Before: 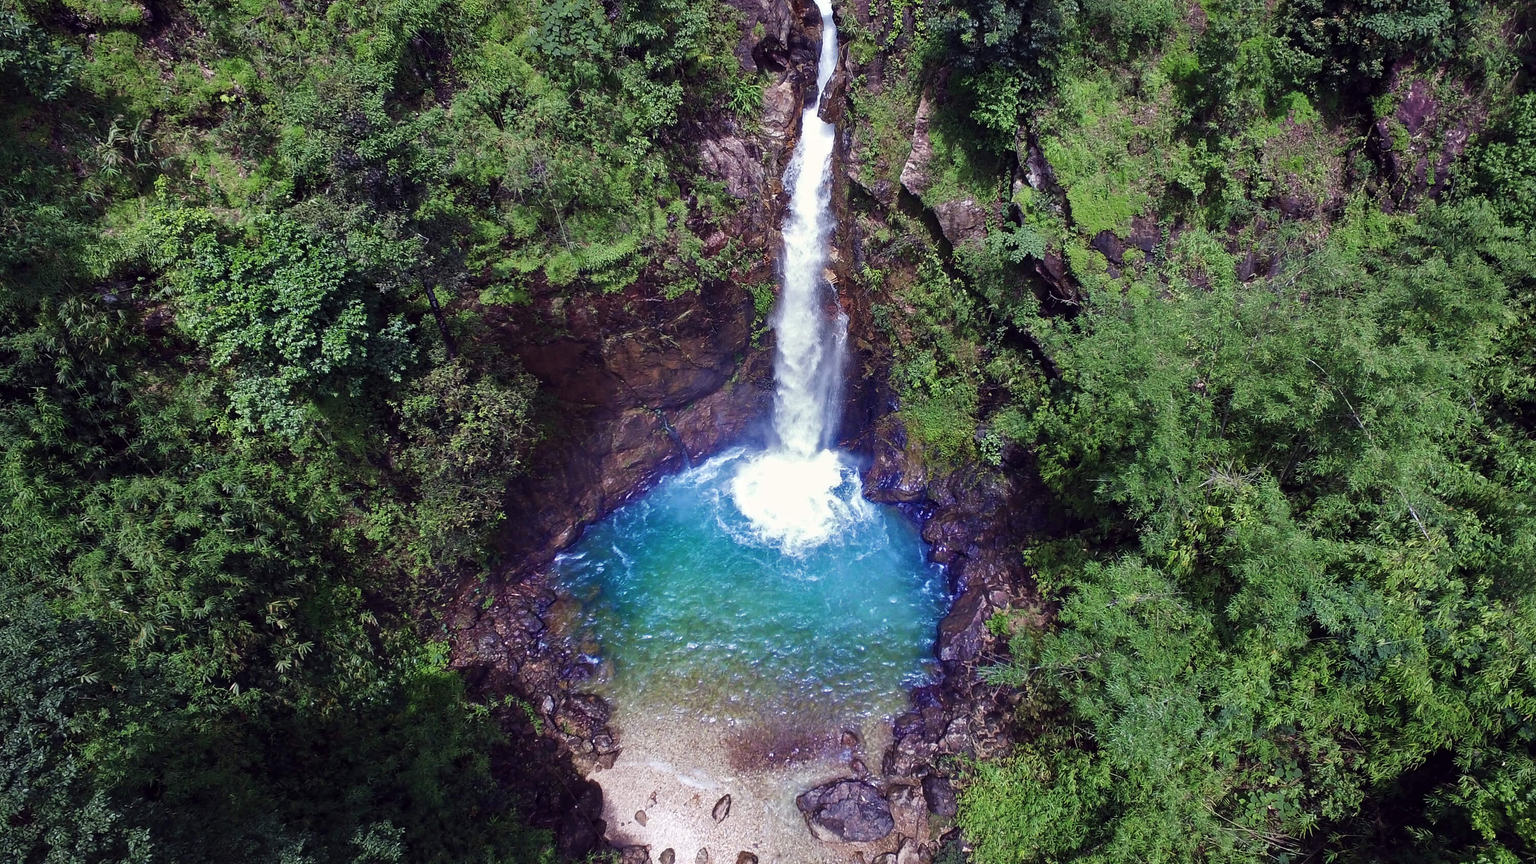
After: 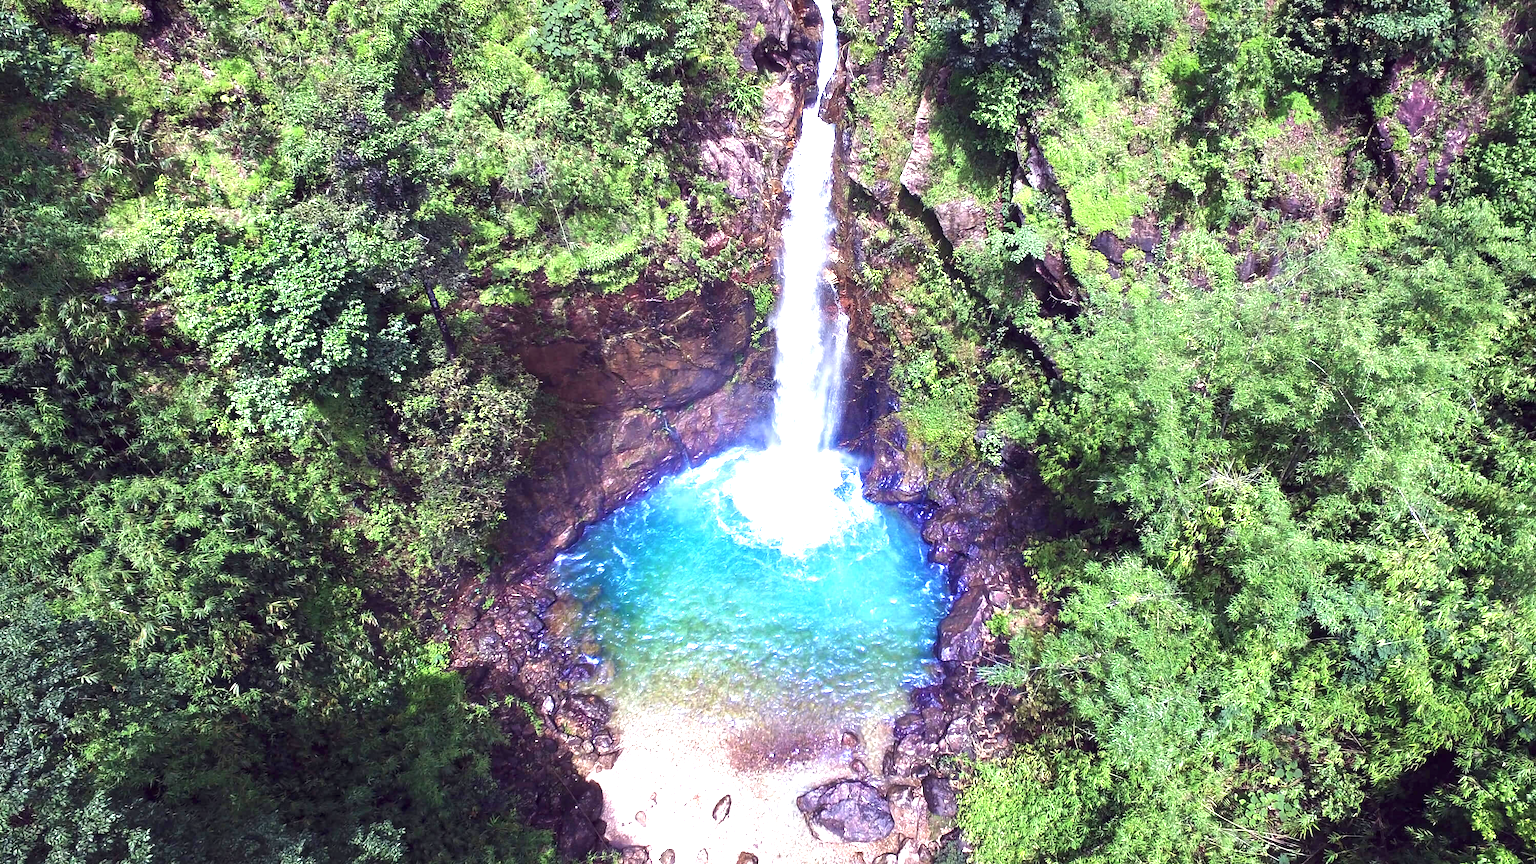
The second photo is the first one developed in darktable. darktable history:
tone equalizer: on, module defaults
exposure: black level correction 0, exposure 1.625 EV, compensate exposure bias true, compensate highlight preservation false
